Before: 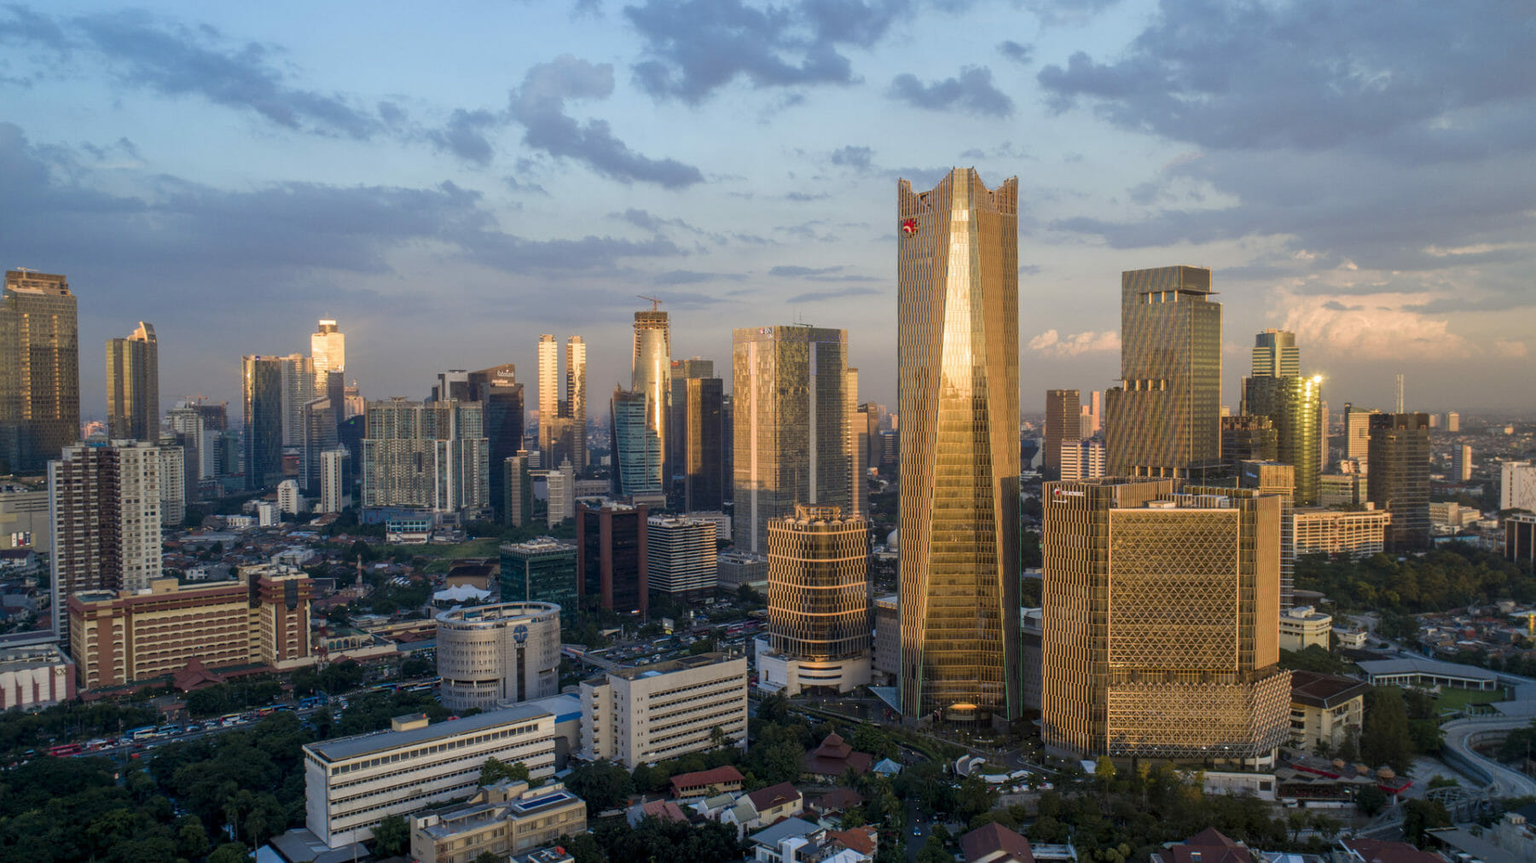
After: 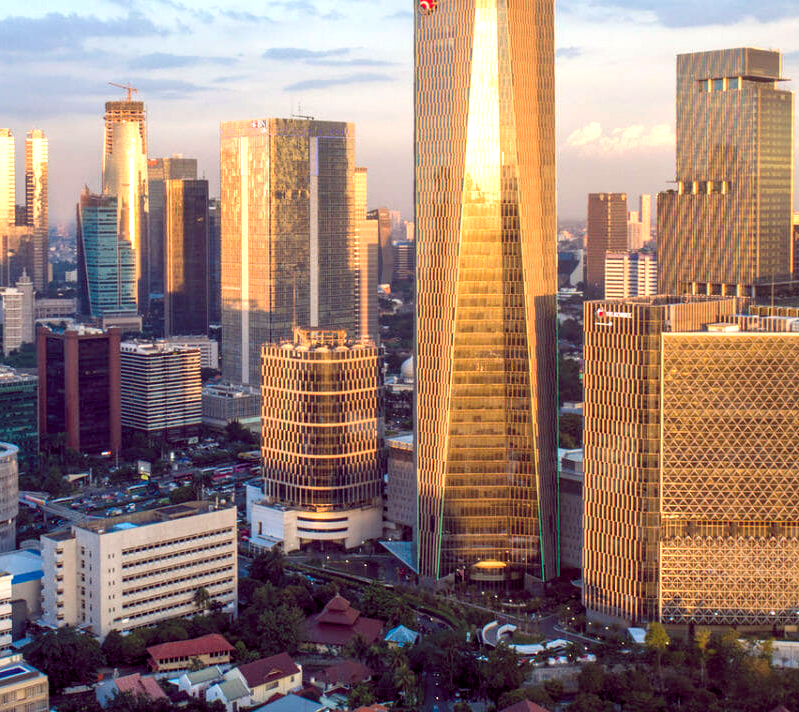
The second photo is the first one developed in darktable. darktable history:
exposure: black level correction 0, exposure 1 EV, compensate highlight preservation false
crop: left 35.501%, top 26.18%, right 20.118%, bottom 3.37%
color balance rgb: global offset › chroma 0.277%, global offset › hue 317.87°, perceptual saturation grading › global saturation -0.01%
